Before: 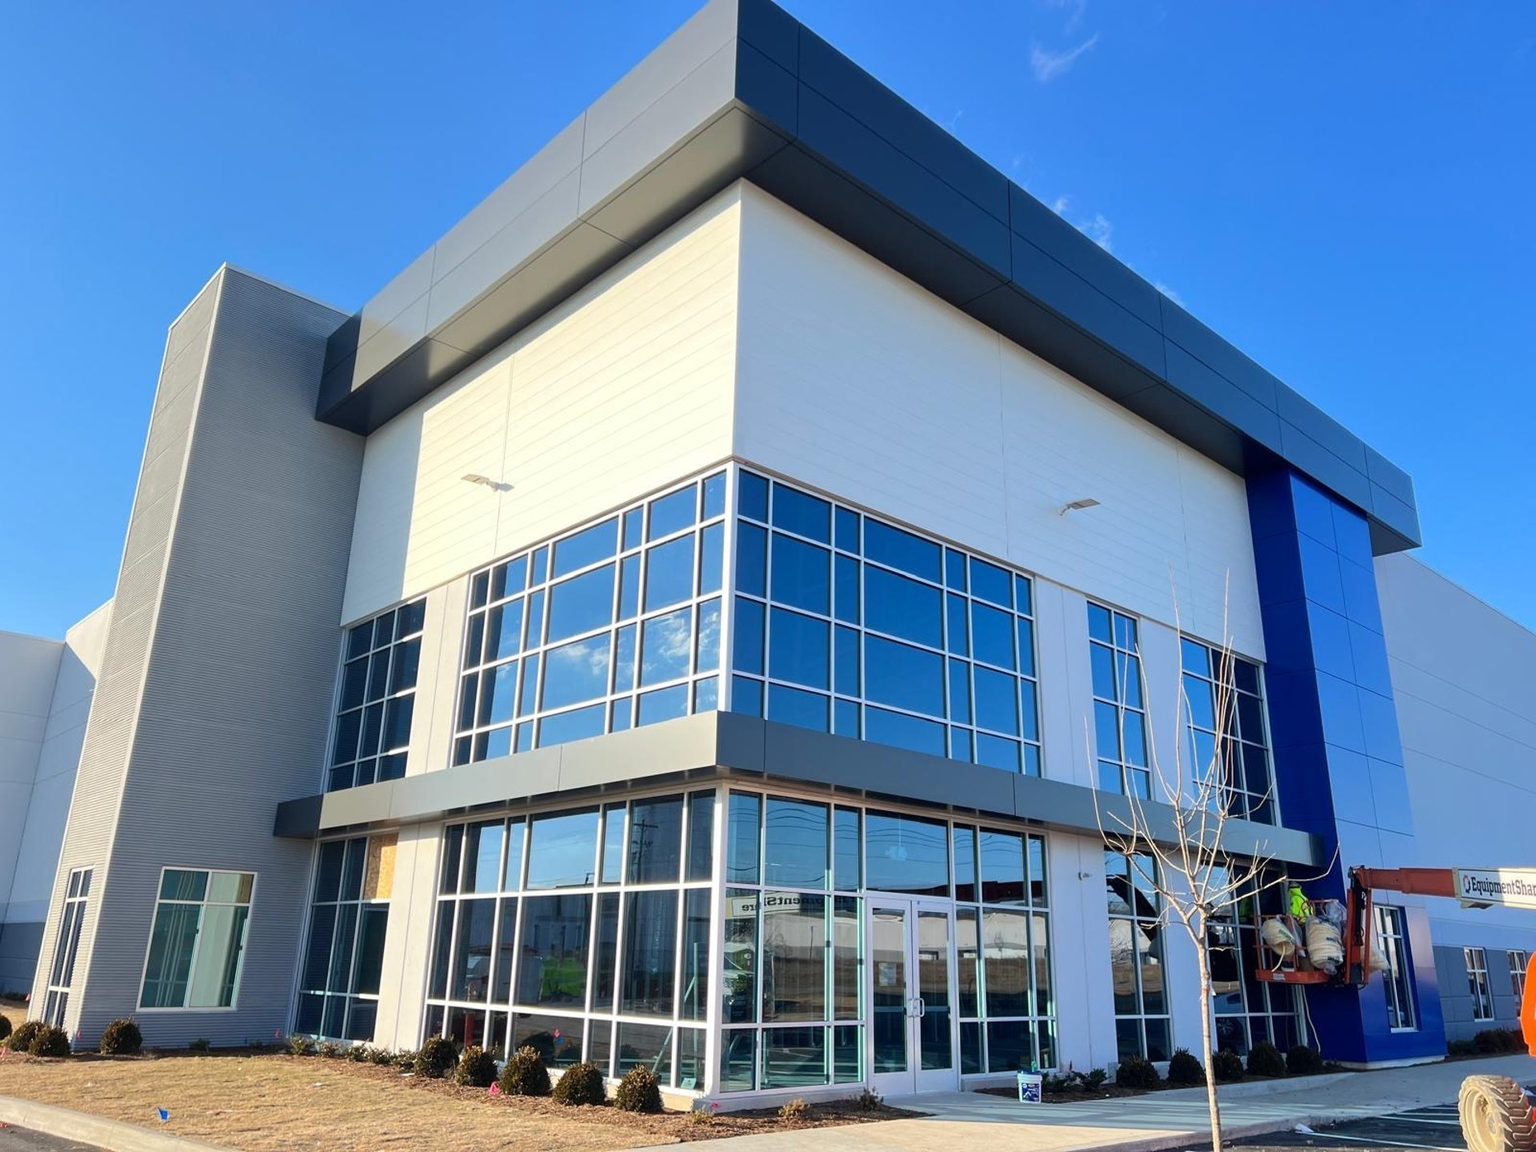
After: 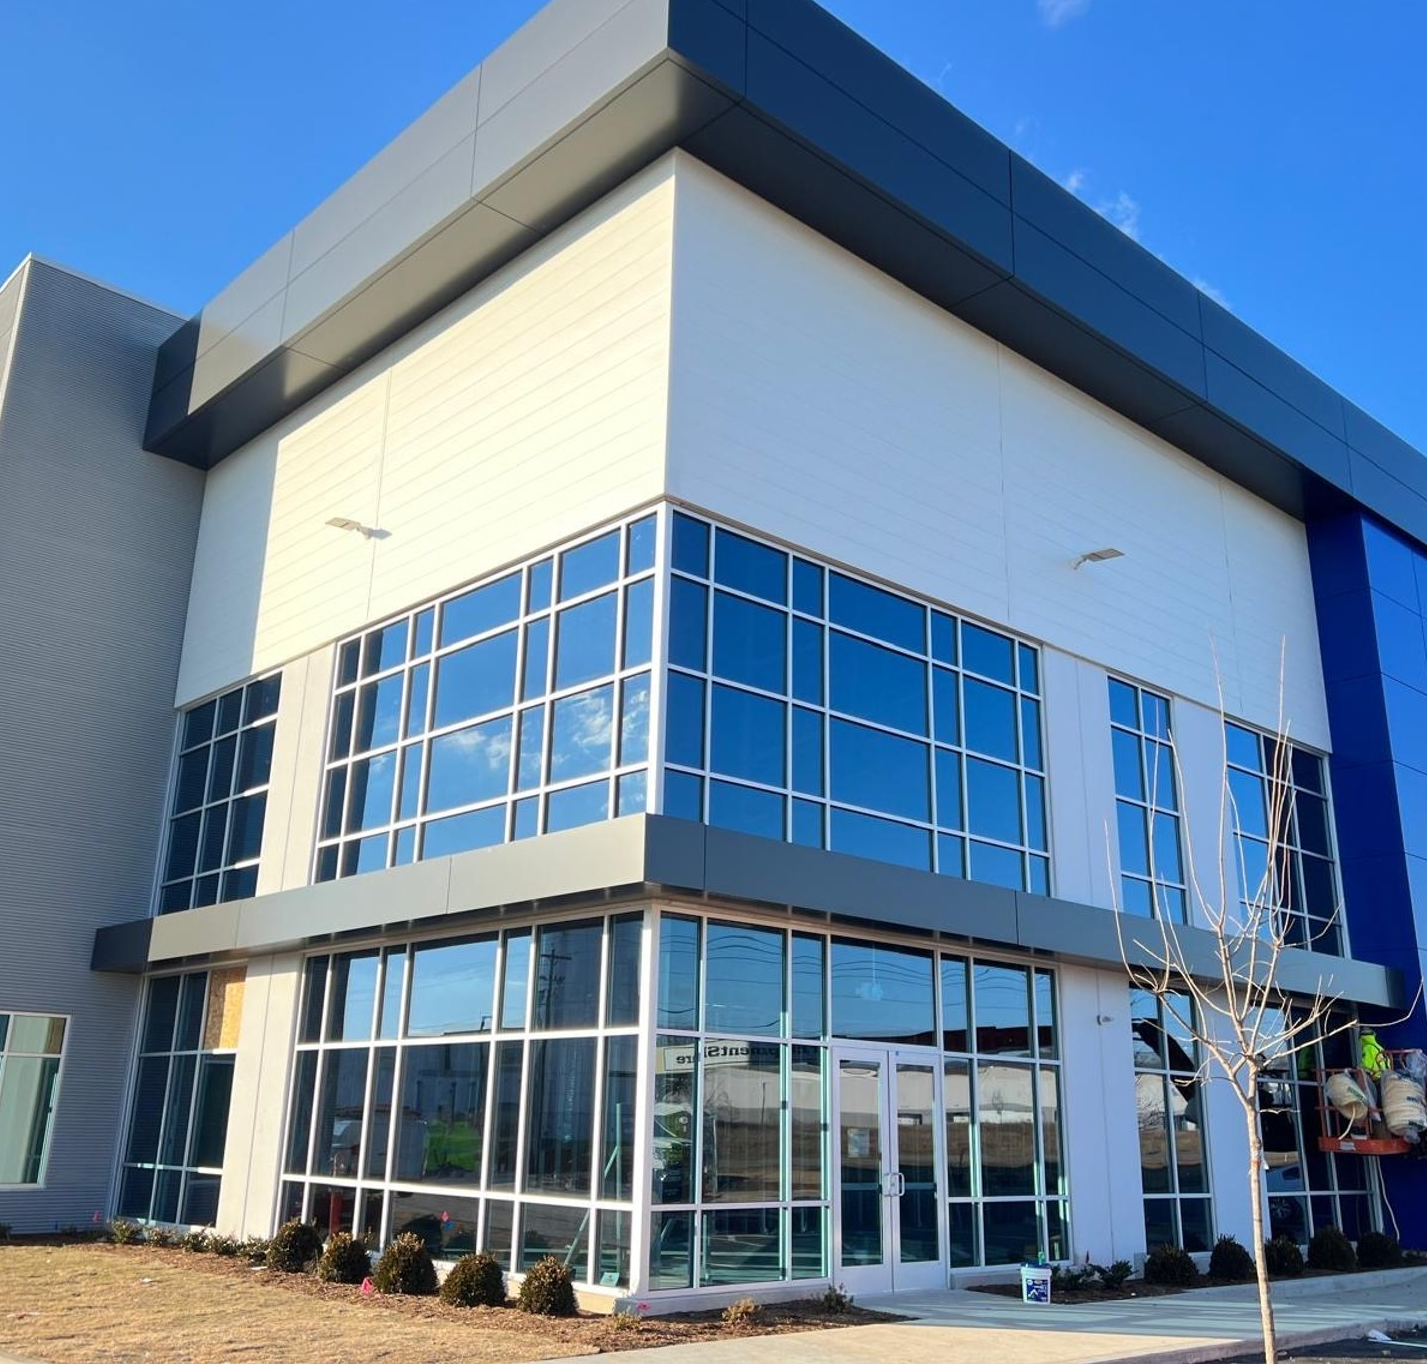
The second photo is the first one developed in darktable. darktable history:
crop and rotate: left 13.12%, top 5.253%, right 12.517%
